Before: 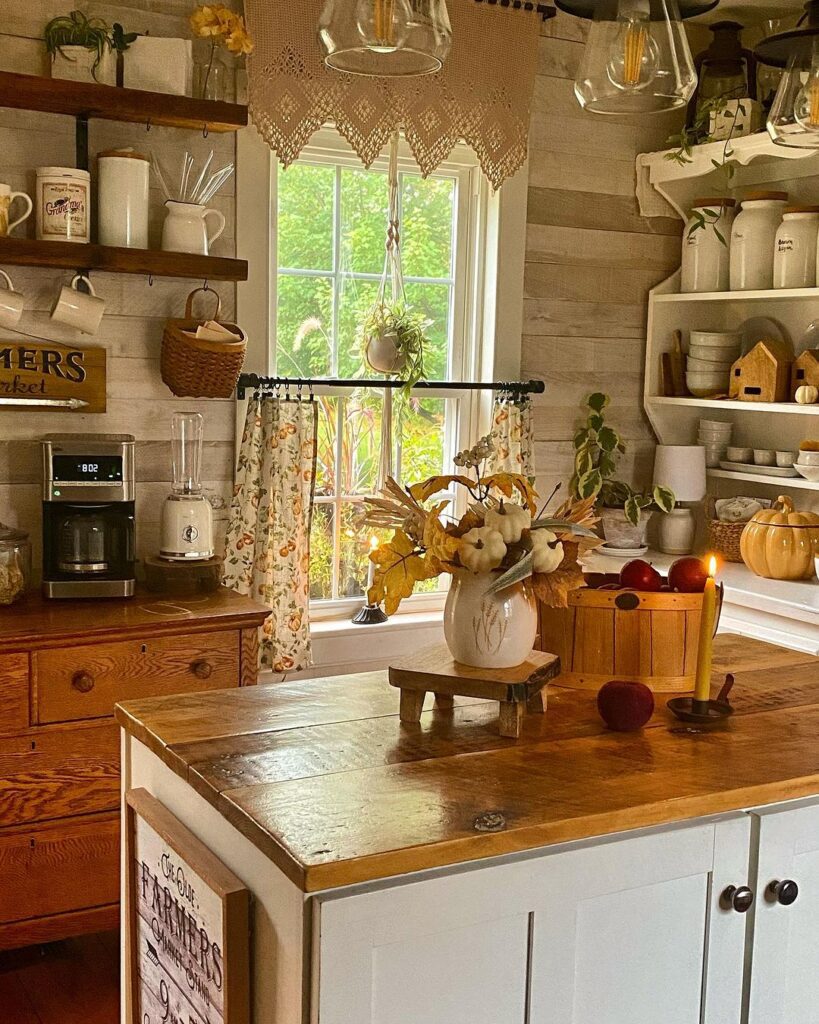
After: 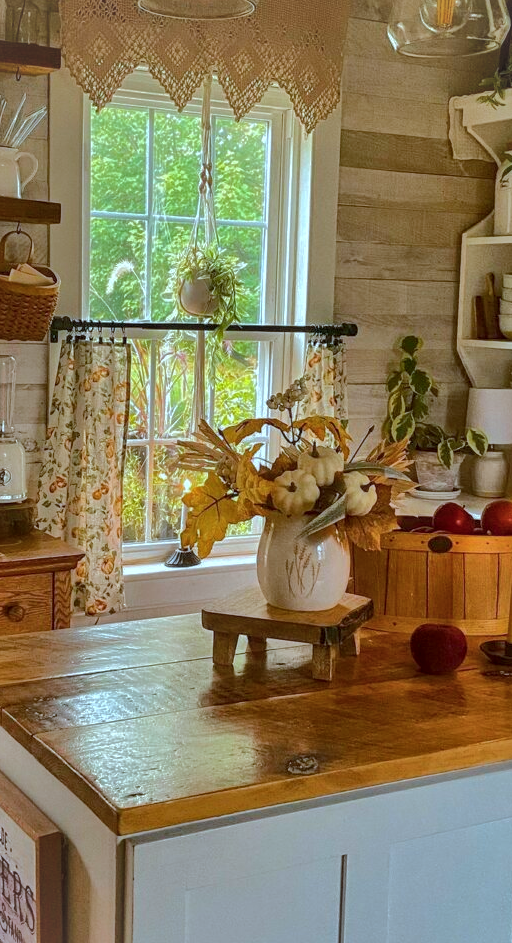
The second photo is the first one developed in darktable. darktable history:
crop and rotate: left 22.929%, top 5.647%, right 14.436%, bottom 2.249%
shadows and highlights: shadows 38.04, highlights -74.53, highlights color adjustment 0.301%
local contrast: on, module defaults
vignetting: brightness 0.038, saturation 0.003, unbound false
color balance rgb: shadows lift › chroma 2.011%, shadows lift › hue 136.81°, power › chroma 0.292%, power › hue 24.9°, perceptual saturation grading › global saturation 10.408%, global vibrance 20%
color correction: highlights a* -9.52, highlights b* -22.78
